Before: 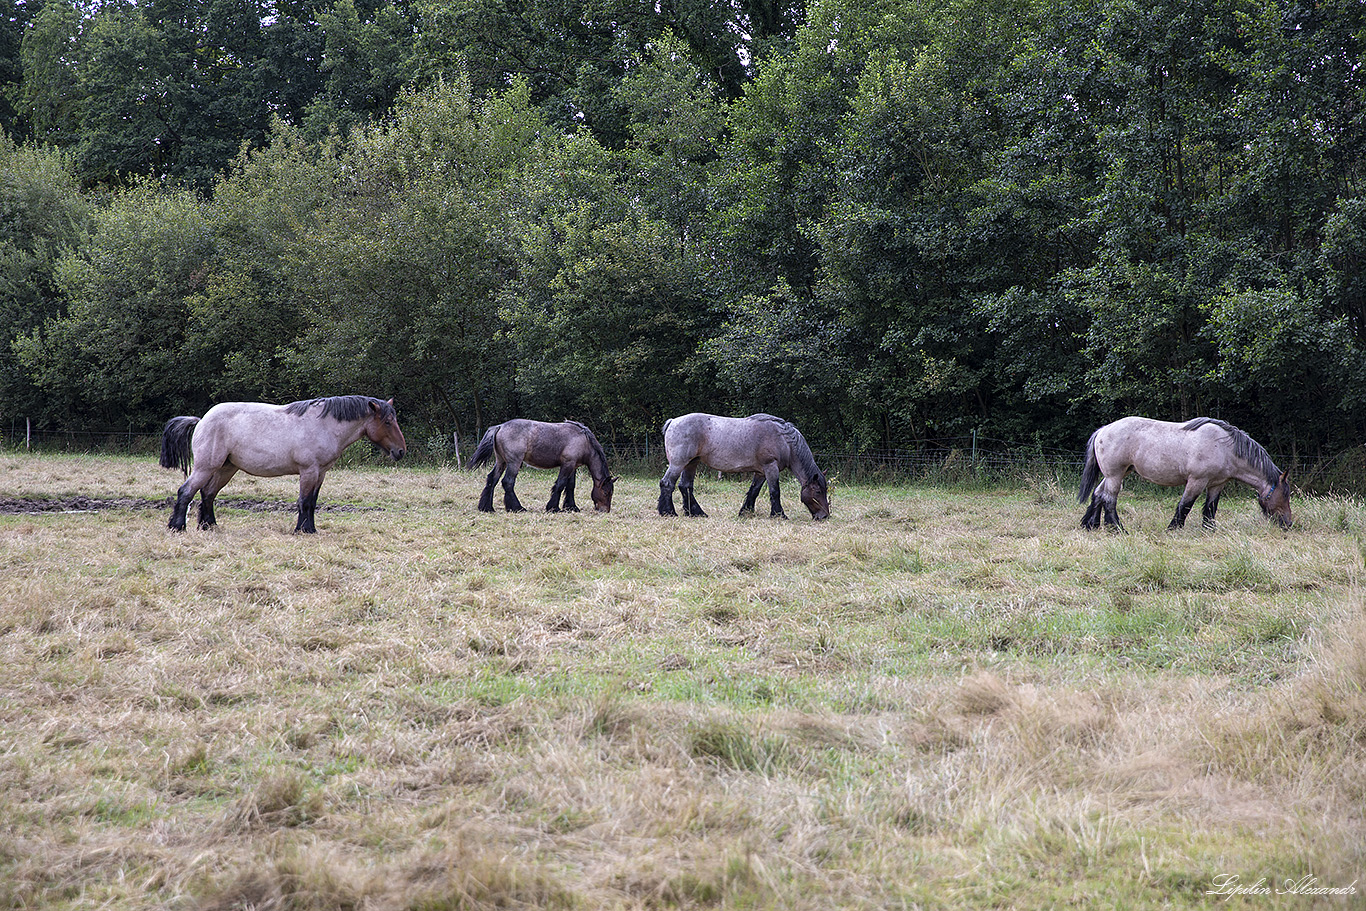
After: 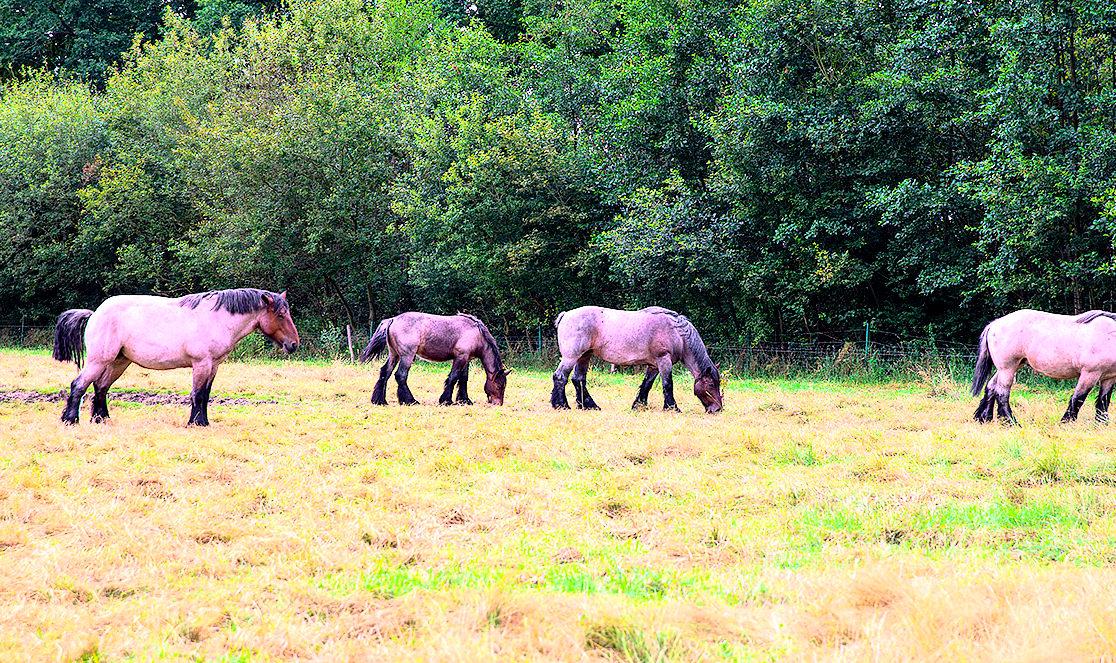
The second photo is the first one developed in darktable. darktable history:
tone curve: curves: ch0 [(0, 0) (0.051, 0.03) (0.096, 0.071) (0.241, 0.247) (0.455, 0.525) (0.594, 0.697) (0.741, 0.845) (0.871, 0.933) (1, 0.984)]; ch1 [(0, 0) (0.1, 0.038) (0.318, 0.243) (0.399, 0.351) (0.478, 0.469) (0.499, 0.499) (0.534, 0.549) (0.565, 0.594) (0.601, 0.634) (0.666, 0.7) (1, 1)]; ch2 [(0, 0) (0.453, 0.45) (0.479, 0.483) (0.504, 0.499) (0.52, 0.519) (0.541, 0.559) (0.592, 0.612) (0.824, 0.815) (1, 1)], color space Lab, independent channels, preserve colors none
tone equalizer: on, module defaults
color balance rgb: highlights gain › chroma 3.101%, highlights gain › hue 60.1°, global offset › luminance -0.507%, linear chroma grading › shadows -39.37%, linear chroma grading › highlights 39.079%, linear chroma grading › global chroma 44.835%, linear chroma grading › mid-tones -29.683%, perceptual saturation grading › global saturation 0.573%, global vibrance 9.761%
exposure: black level correction 0, exposure 1.001 EV, compensate highlight preservation false
crop: left 7.891%, top 11.79%, right 10.378%, bottom 15.391%
